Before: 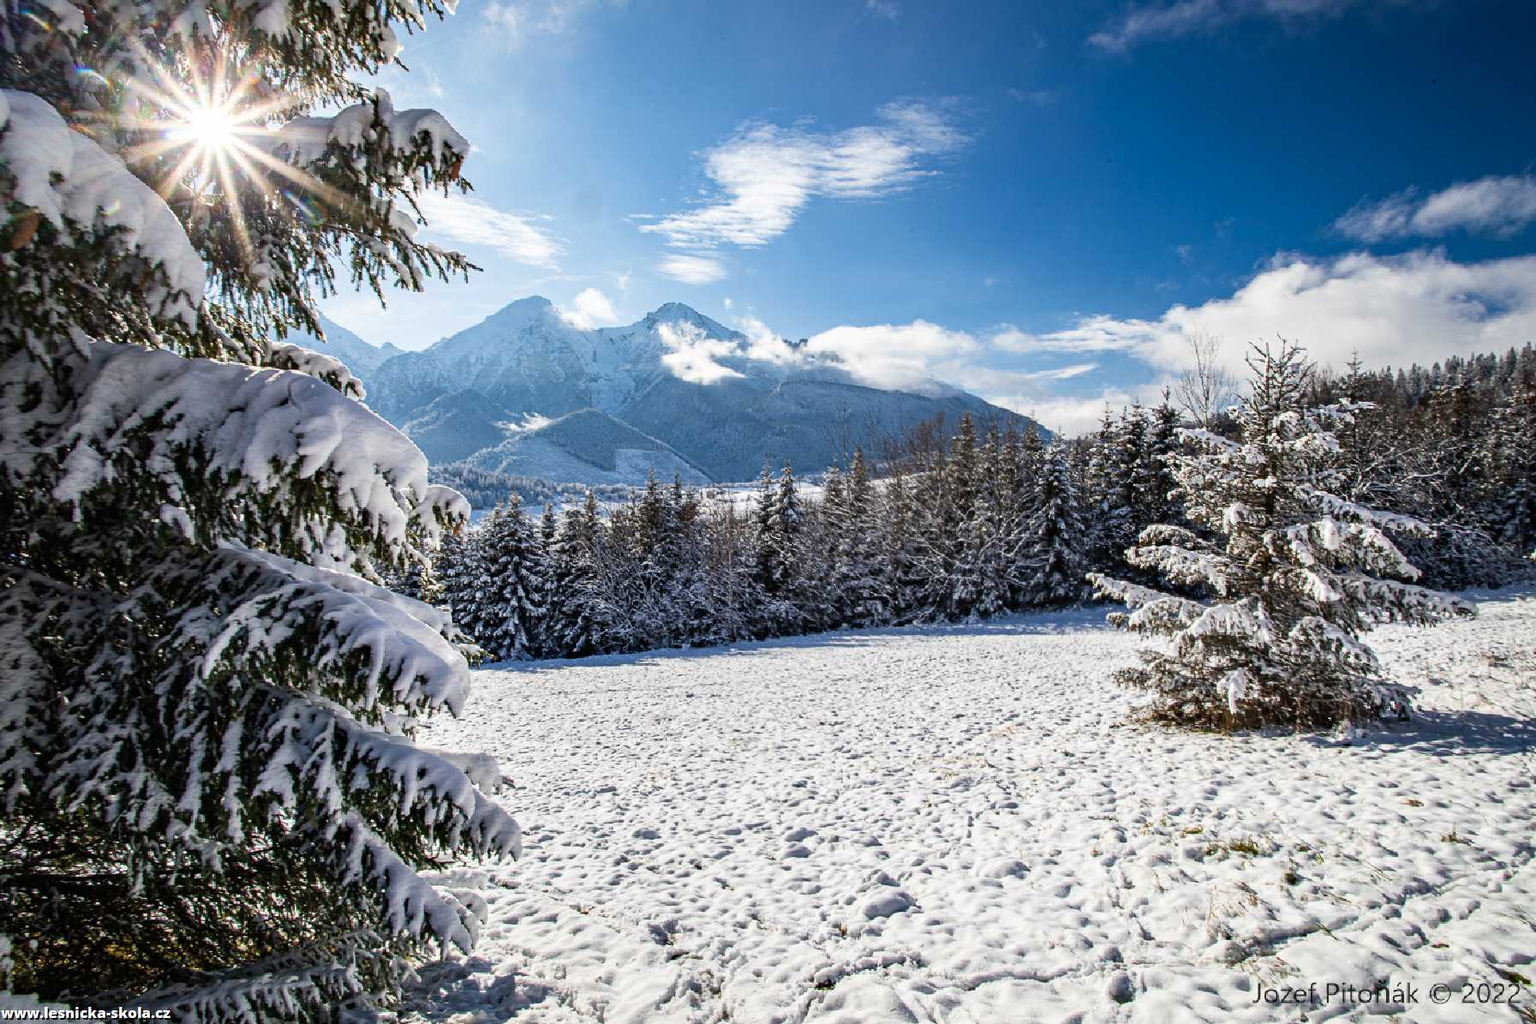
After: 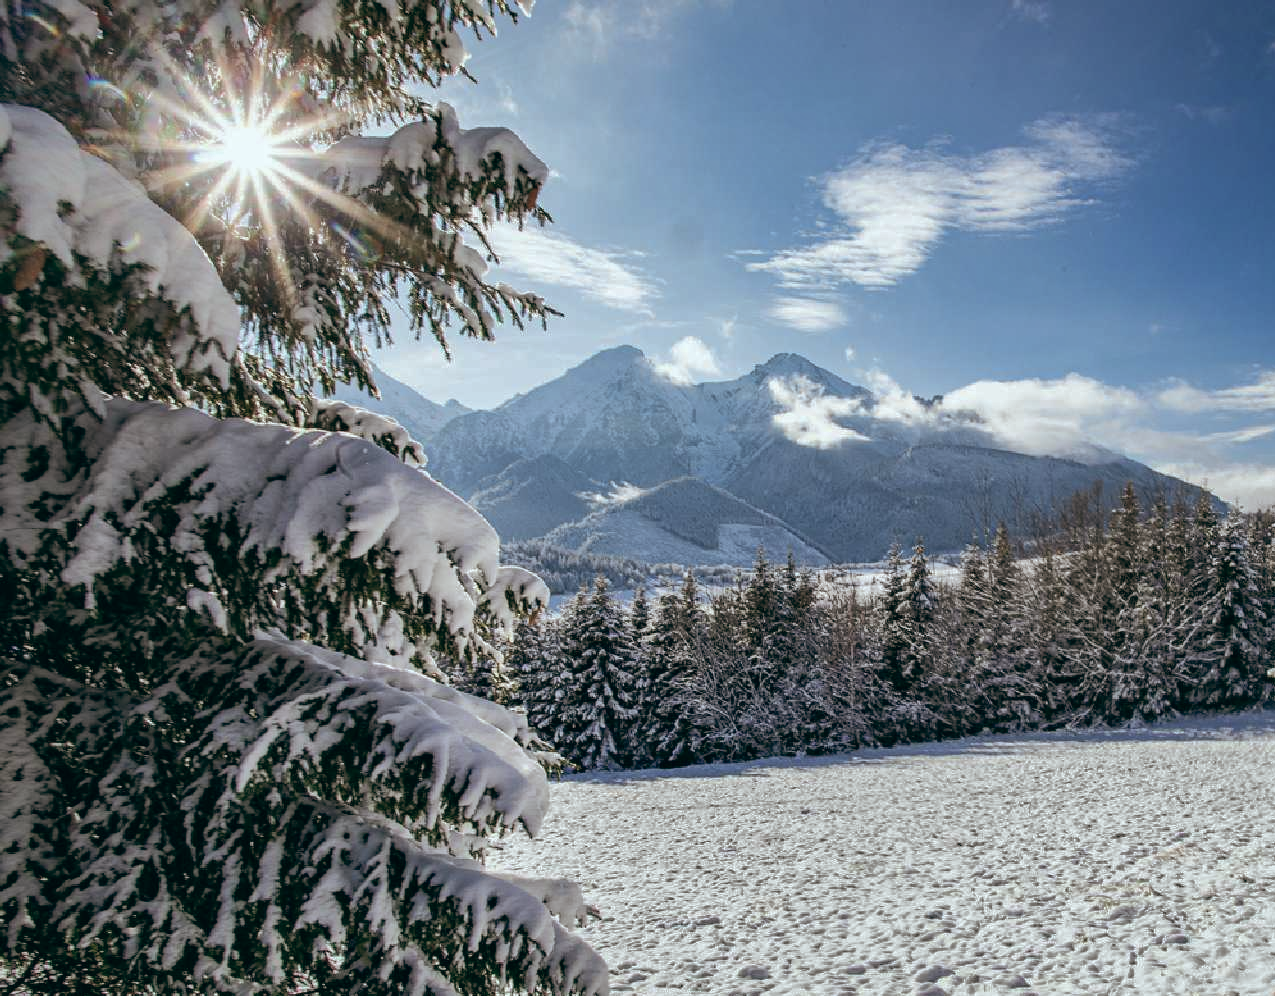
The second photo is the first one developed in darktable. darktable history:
crop: right 28.885%, bottom 16.626%
color balance: lift [1, 0.994, 1.002, 1.006], gamma [0.957, 1.081, 1.016, 0.919], gain [0.97, 0.972, 1.01, 1.028], input saturation 91.06%, output saturation 79.8%
shadows and highlights: shadows 40, highlights -60
